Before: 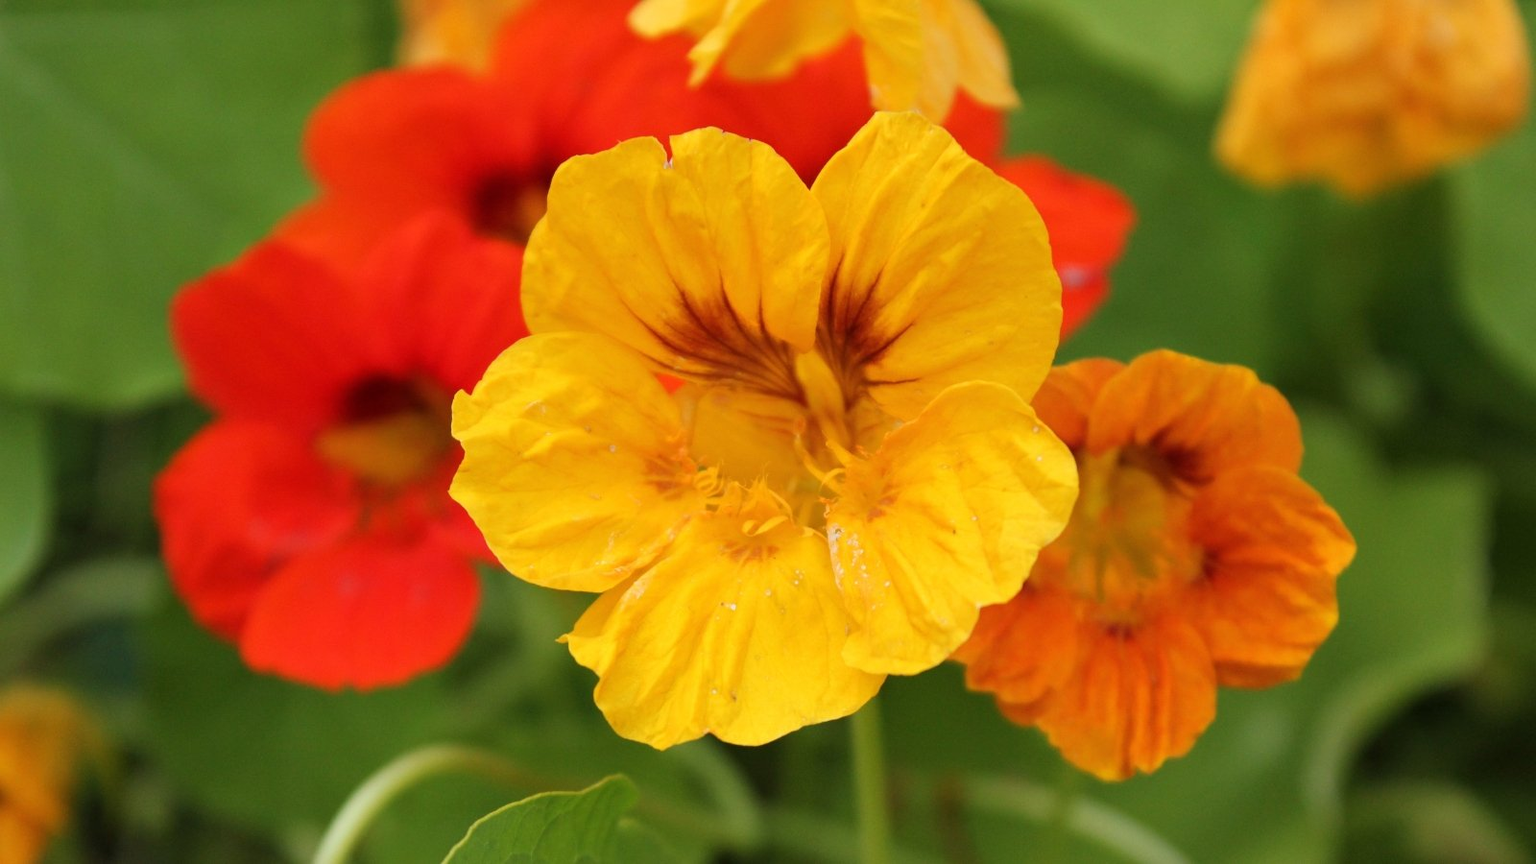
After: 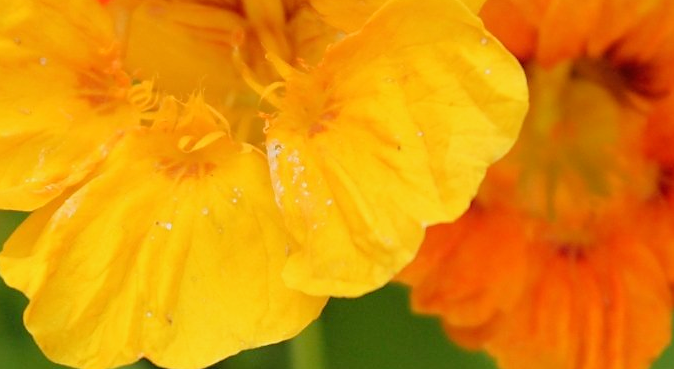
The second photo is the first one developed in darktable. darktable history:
sharpen: radius 1.458, amount 0.398, threshold 1.271
tone curve: curves: ch0 [(0.047, 0) (0.292, 0.352) (0.657, 0.678) (1, 0.958)], color space Lab, linked channels, preserve colors none
crop: left 37.221%, top 45.169%, right 20.63%, bottom 13.777%
tone equalizer: on, module defaults
